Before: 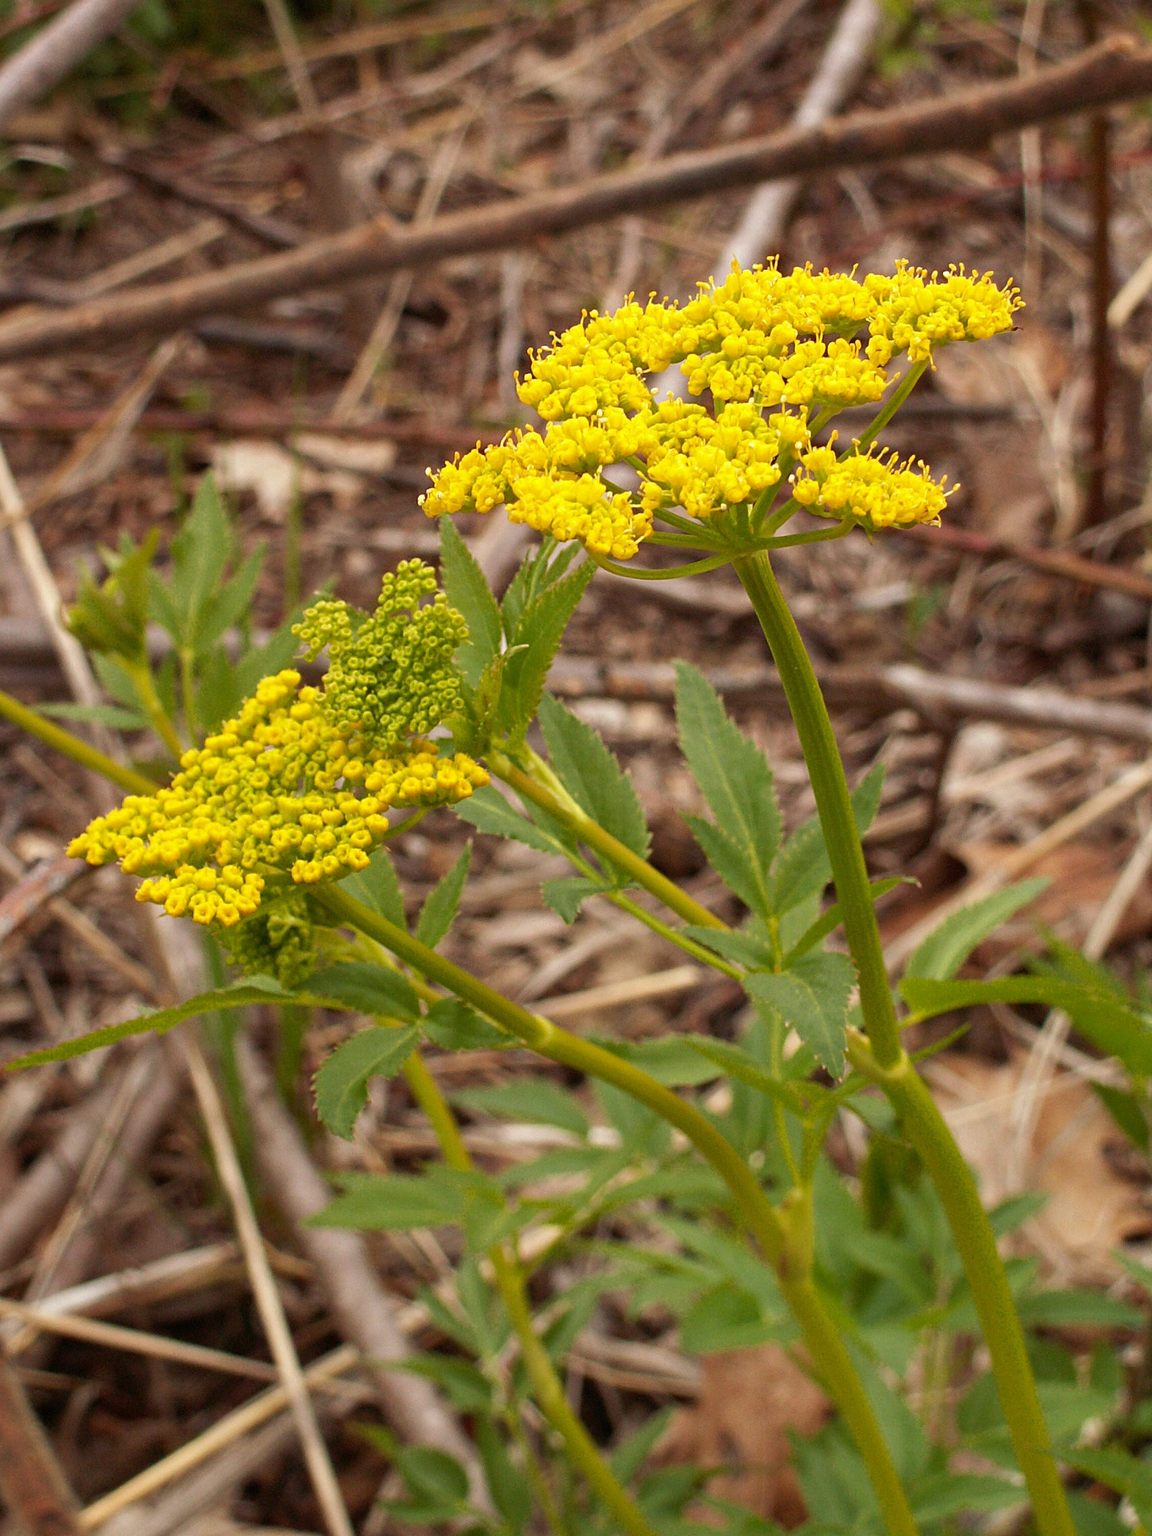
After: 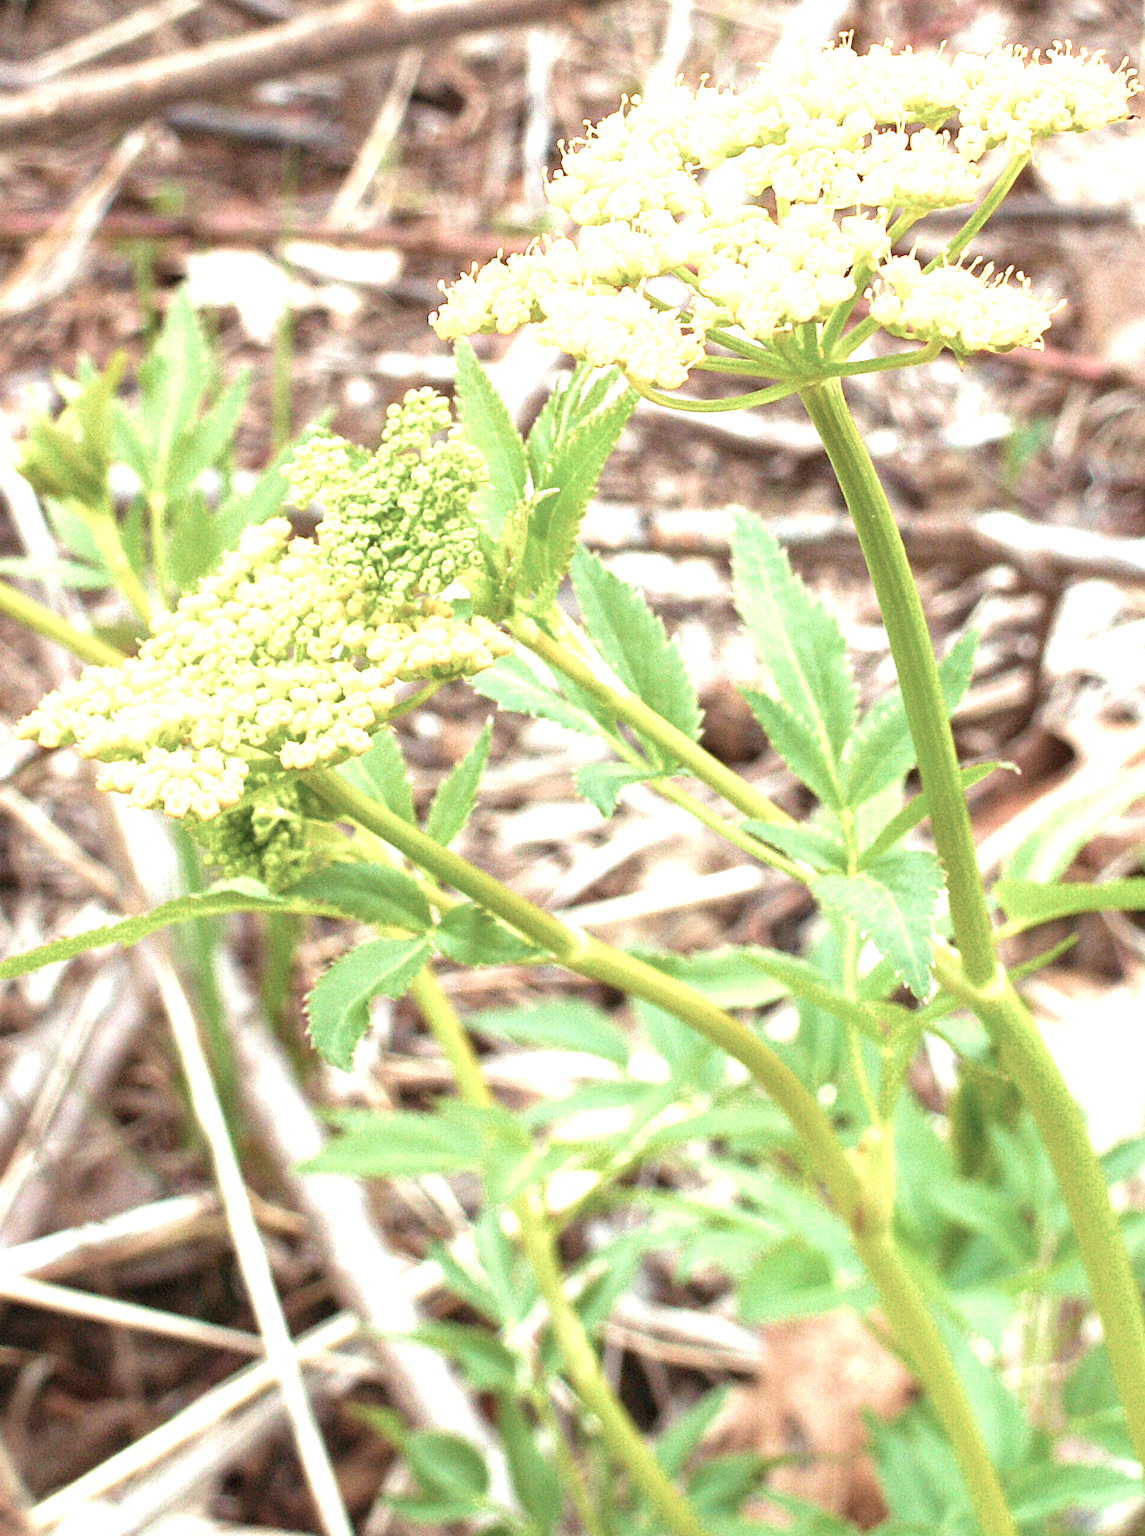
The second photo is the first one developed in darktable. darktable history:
velvia: on, module defaults
crop and rotate: left 4.678%, top 14.948%, right 10.709%
color correction: highlights a* -13.35, highlights b* -17.36, saturation 0.714
exposure: exposure 2 EV, compensate highlight preservation false
